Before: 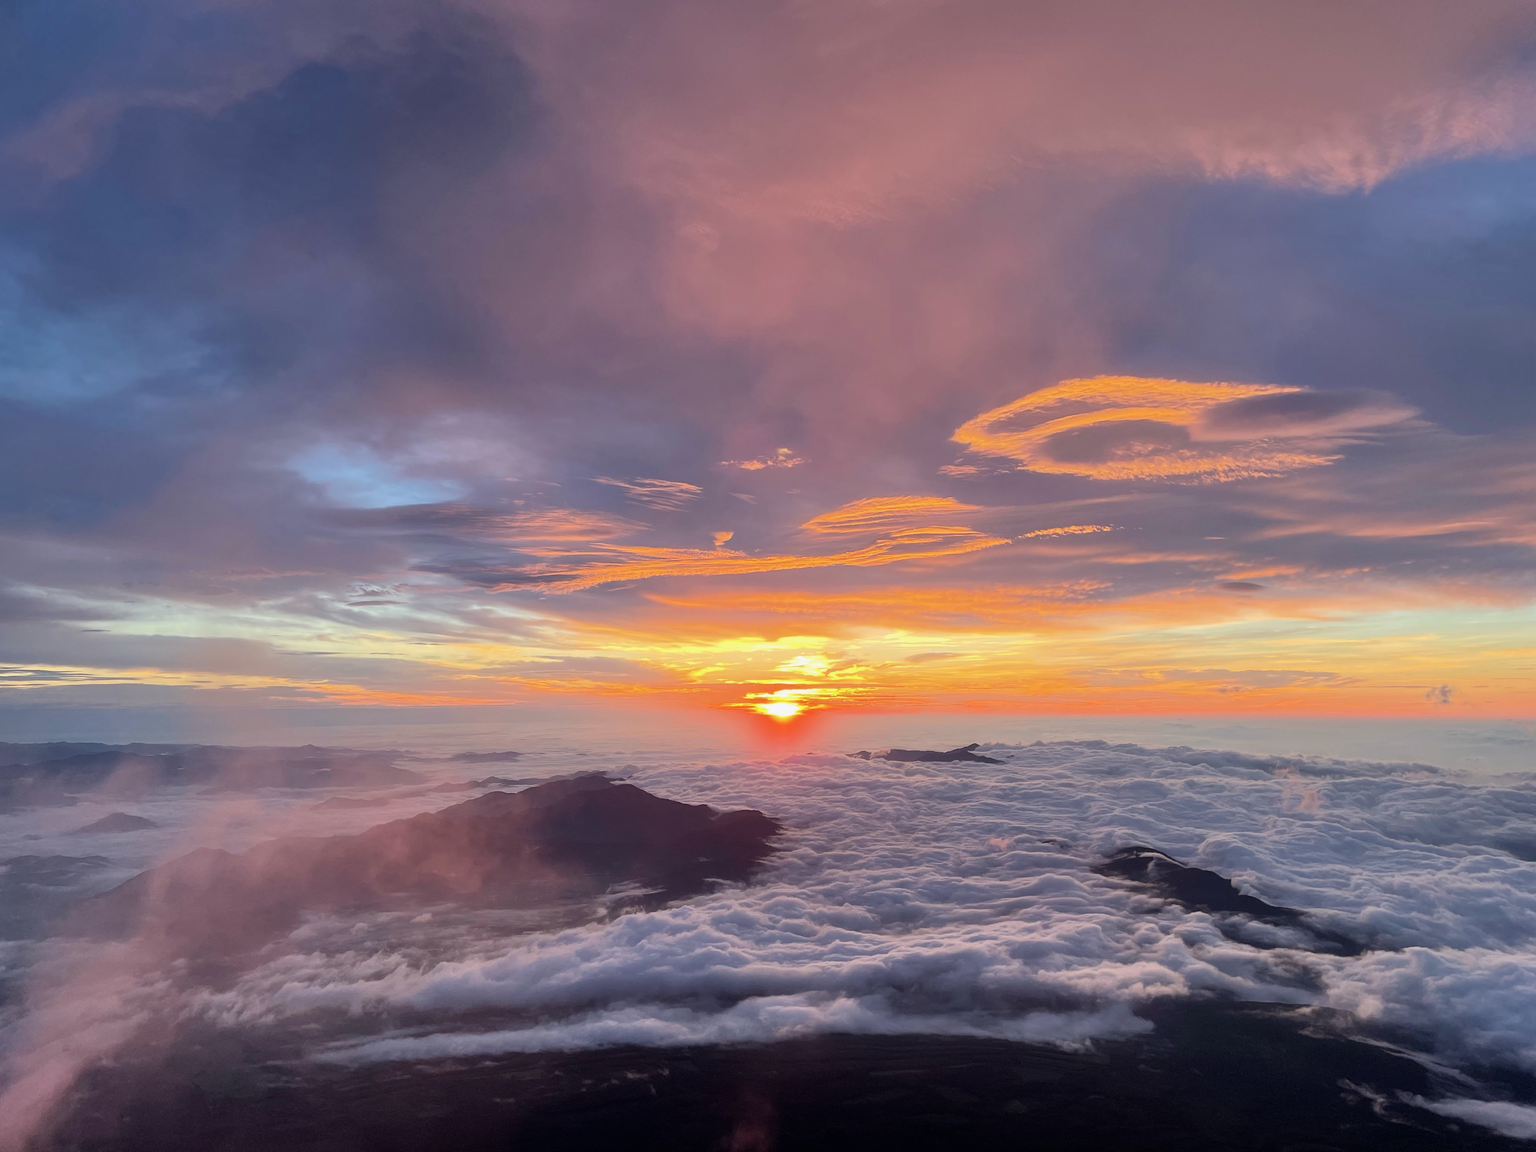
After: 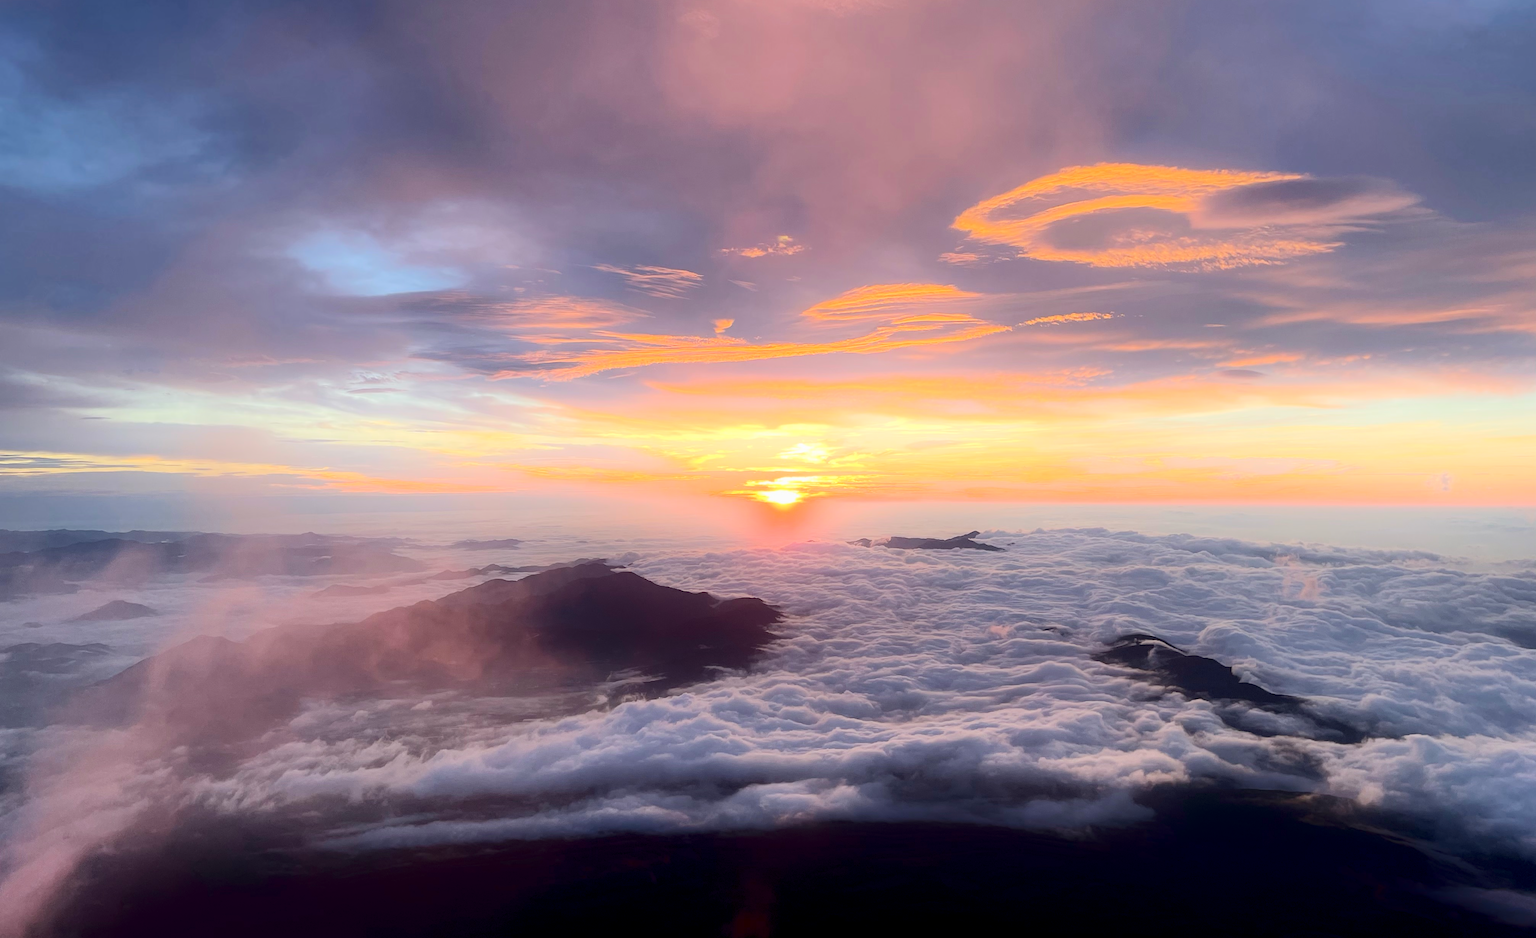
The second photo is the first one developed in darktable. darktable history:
shadows and highlights: shadows -90, highlights 90, soften with gaussian
base curve: curves: ch0 [(0, 0) (0.262, 0.32) (0.722, 0.705) (1, 1)]
crop and rotate: top 18.507%
